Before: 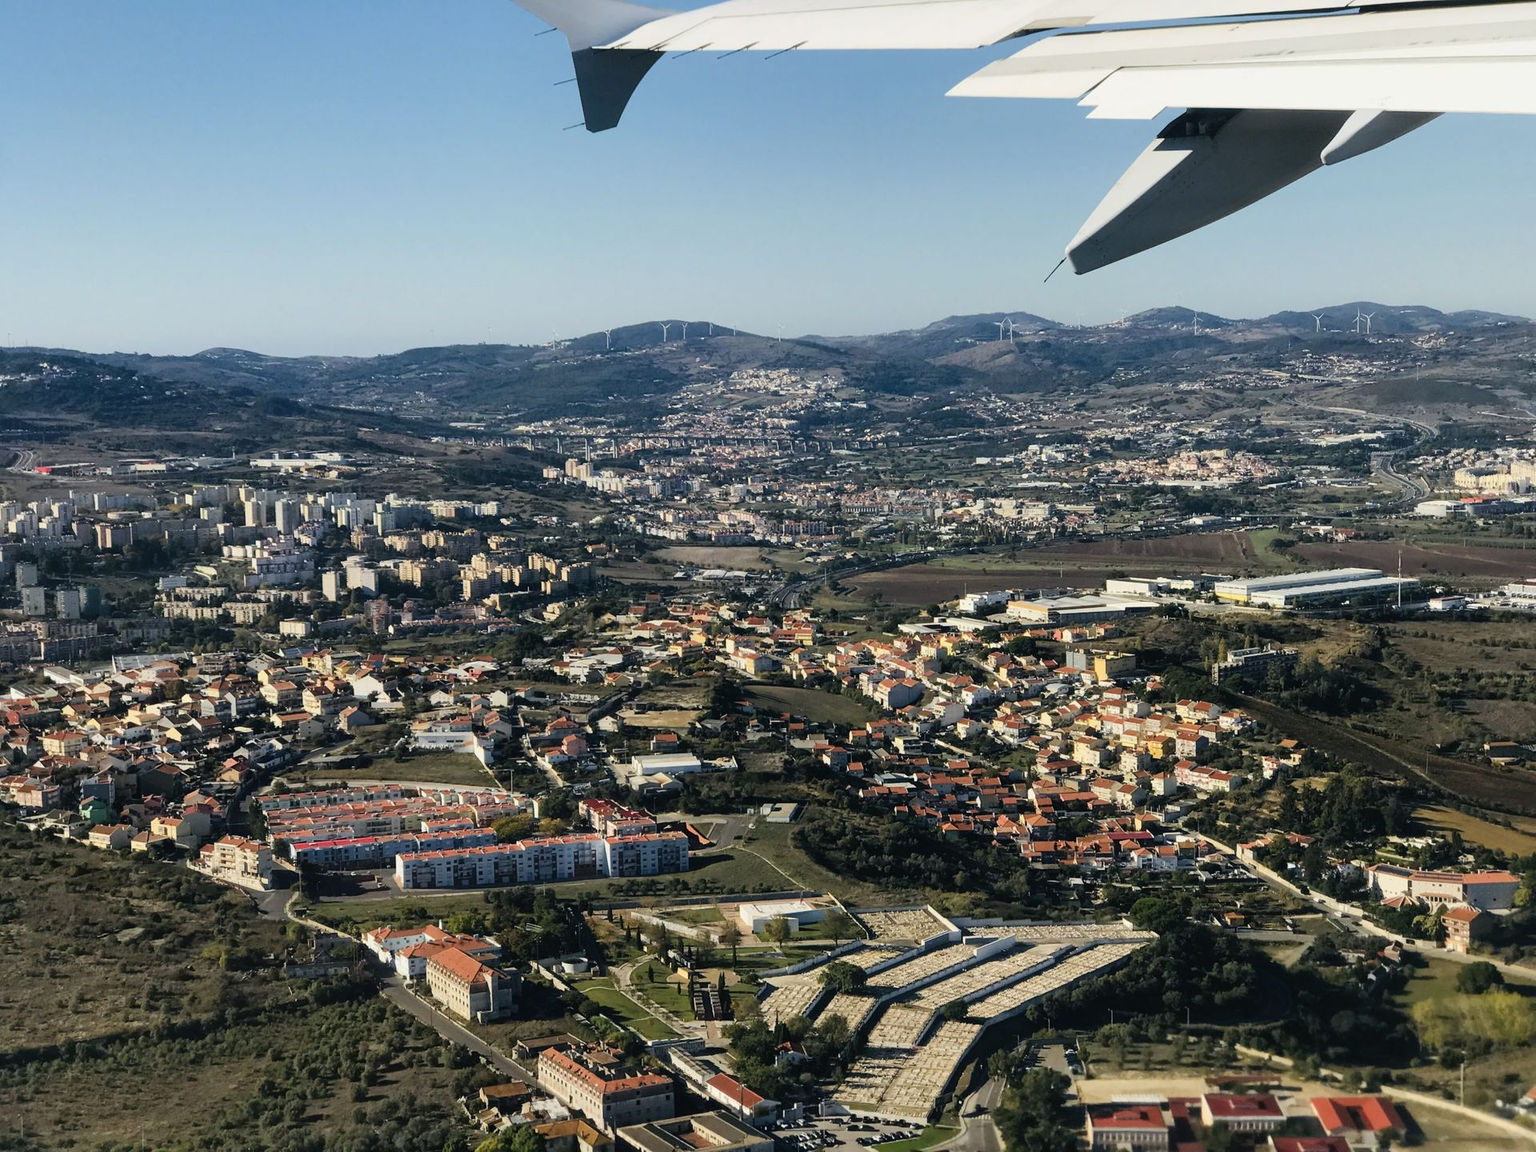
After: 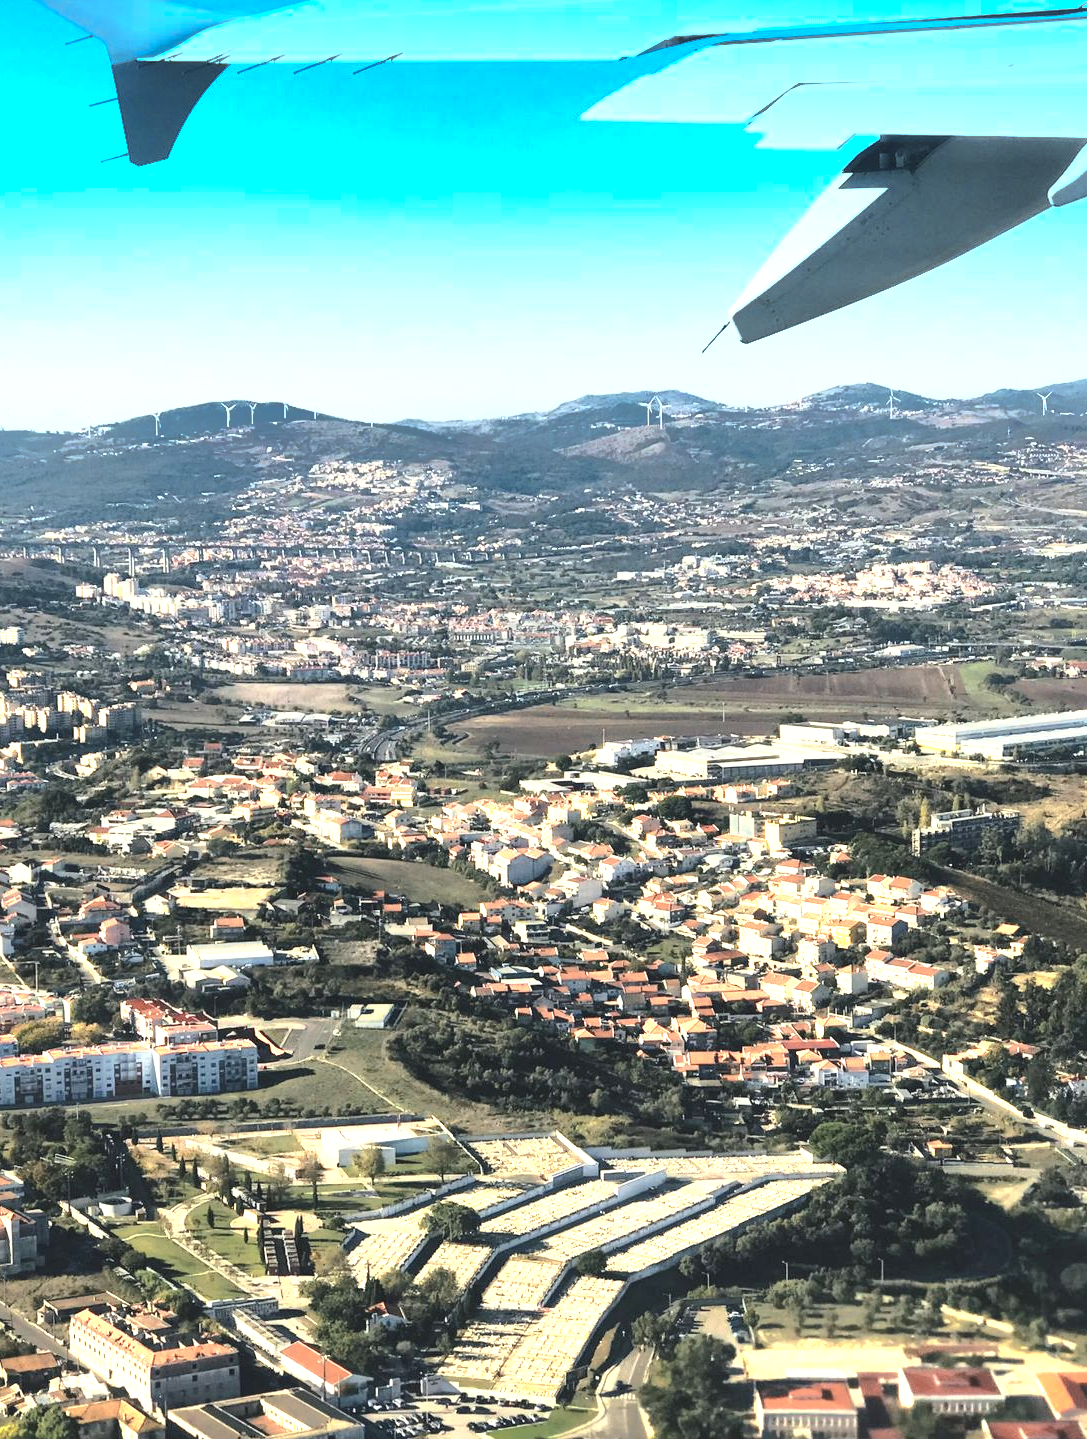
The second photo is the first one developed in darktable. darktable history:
shadows and highlights: shadows 25, highlights -70
graduated density: density 2.02 EV, hardness 44%, rotation 0.374°, offset 8.21, hue 208.8°, saturation 97%
color zones: curves: ch0 [(0.018, 0.548) (0.197, 0.654) (0.425, 0.447) (0.605, 0.658) (0.732, 0.579)]; ch1 [(0.105, 0.531) (0.224, 0.531) (0.386, 0.39) (0.618, 0.456) (0.732, 0.456) (0.956, 0.421)]; ch2 [(0.039, 0.583) (0.215, 0.465) (0.399, 0.544) (0.465, 0.548) (0.614, 0.447) (0.724, 0.43) (0.882, 0.623) (0.956, 0.632)]
crop: left 31.458%, top 0%, right 11.876%
exposure: black level correction 0, exposure 0.7 EV, compensate exposure bias true, compensate highlight preservation false
contrast brightness saturation: contrast 0.39, brightness 0.53
